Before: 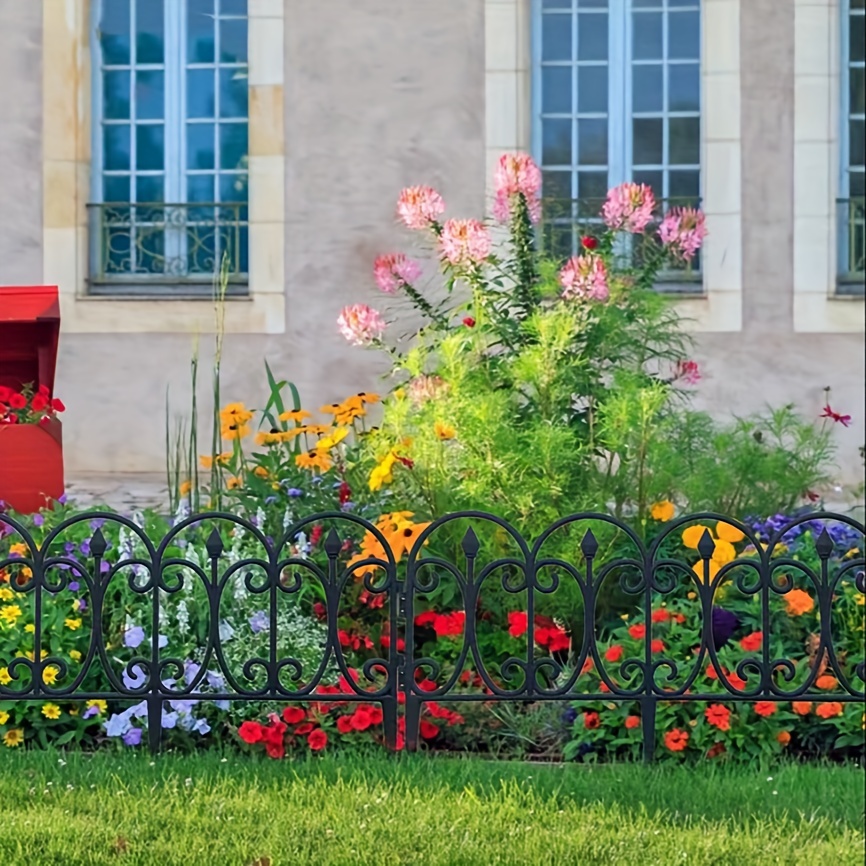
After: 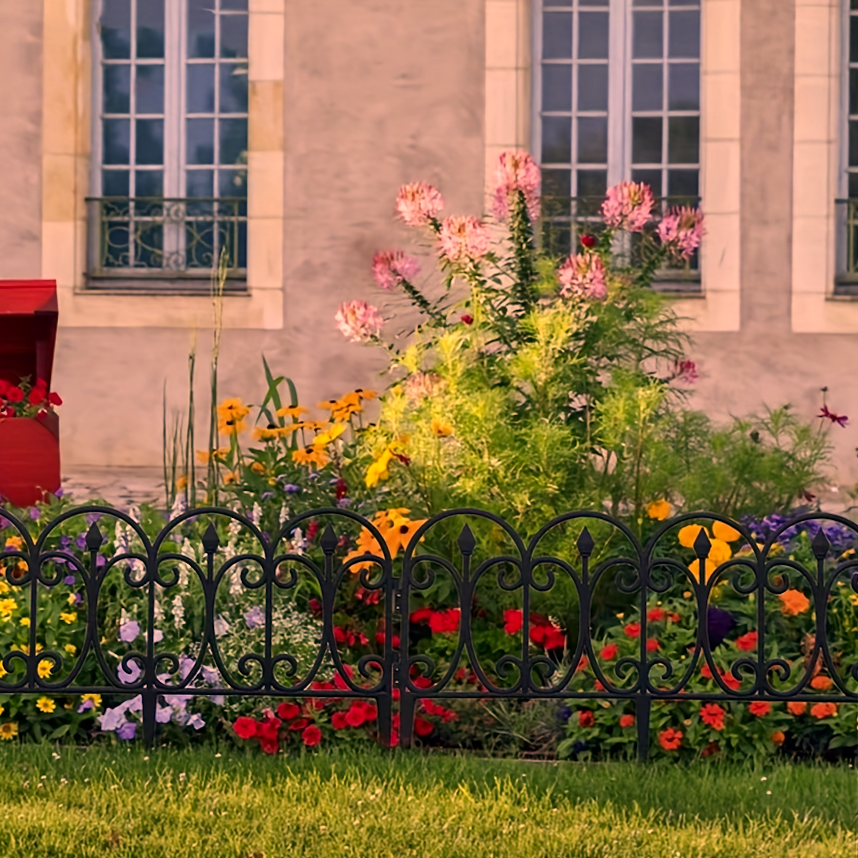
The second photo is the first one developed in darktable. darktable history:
crop and rotate: angle -0.5°
contrast brightness saturation: contrast 0.07, brightness -0.14, saturation 0.11
color correction: highlights a* 40, highlights b* 40, saturation 0.69
